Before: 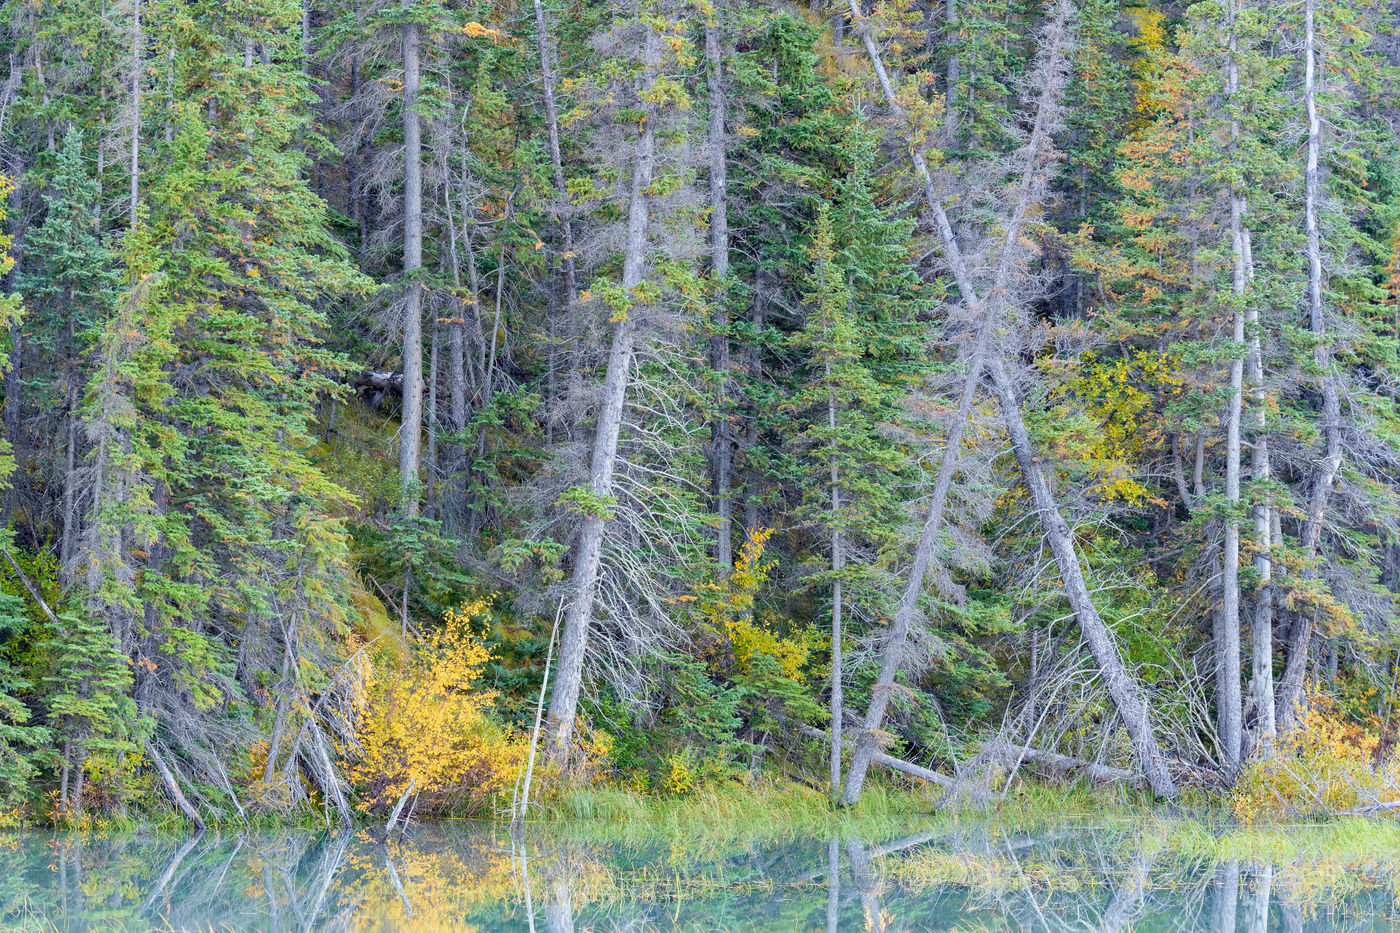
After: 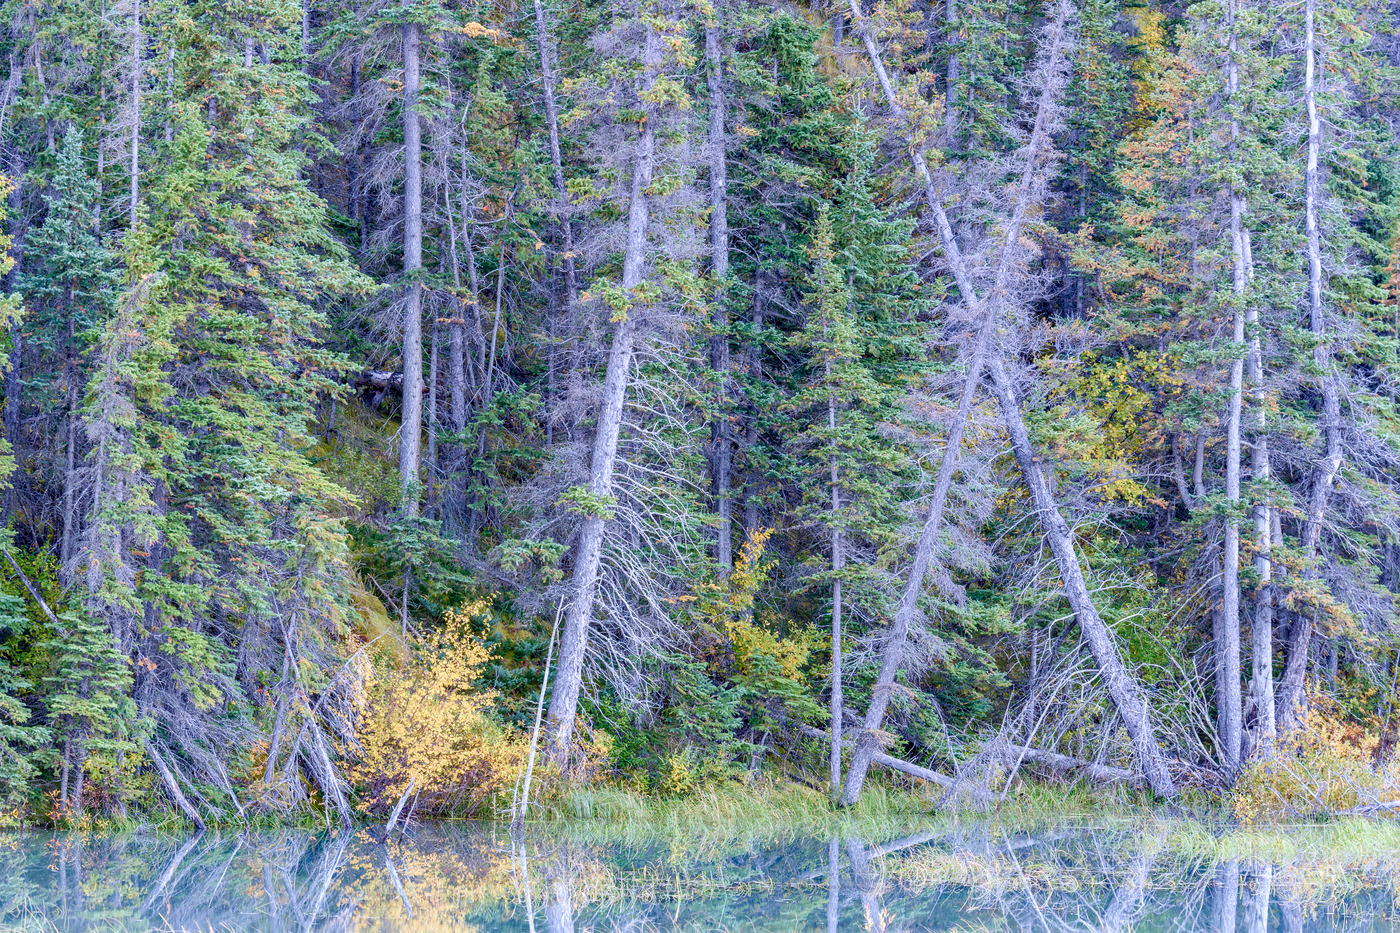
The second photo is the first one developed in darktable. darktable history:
local contrast: on, module defaults
color calibration: illuminant custom, x 0.367, y 0.392, temperature 4439.15 K
color balance rgb: perceptual saturation grading › global saturation 20%, perceptual saturation grading › highlights -49.62%, perceptual saturation grading › shadows 23.922%
